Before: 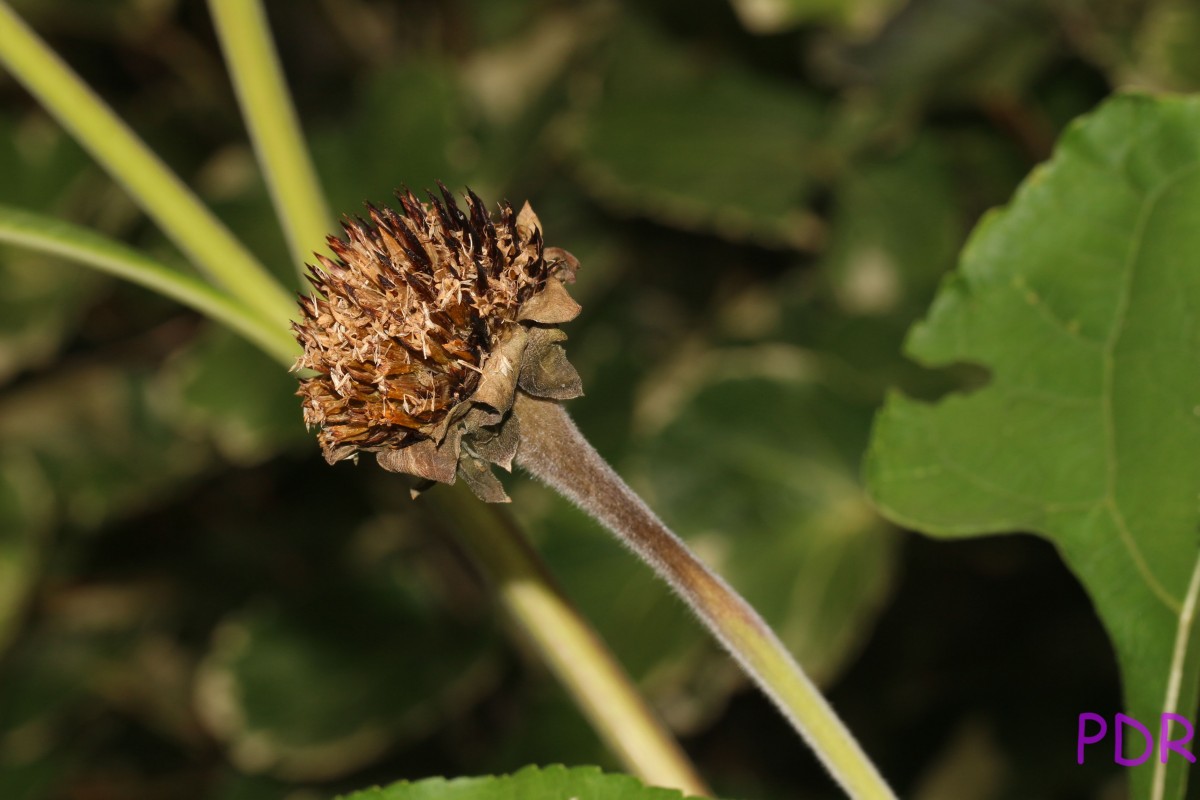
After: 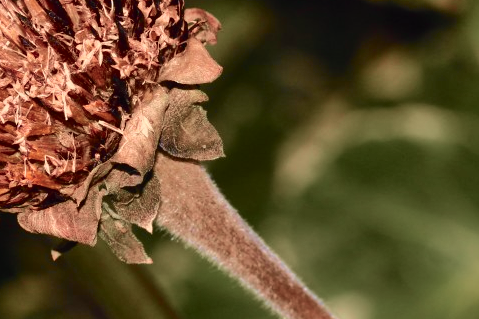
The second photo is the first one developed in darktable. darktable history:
tone curve: curves: ch0 [(0, 0) (0.105, 0.068) (0.195, 0.162) (0.283, 0.283) (0.384, 0.404) (0.485, 0.531) (0.638, 0.681) (0.795, 0.879) (1, 0.977)]; ch1 [(0, 0) (0.161, 0.092) (0.35, 0.33) (0.379, 0.401) (0.456, 0.469) (0.498, 0.506) (0.521, 0.549) (0.58, 0.624) (0.635, 0.671) (1, 1)]; ch2 [(0, 0) (0.371, 0.362) (0.437, 0.437) (0.483, 0.484) (0.53, 0.515) (0.56, 0.58) (0.622, 0.606) (1, 1)], color space Lab, independent channels, preserve colors none
crop: left 30%, top 30%, right 30%, bottom 30%
shadows and highlights: highlights 70.7, soften with gaussian
